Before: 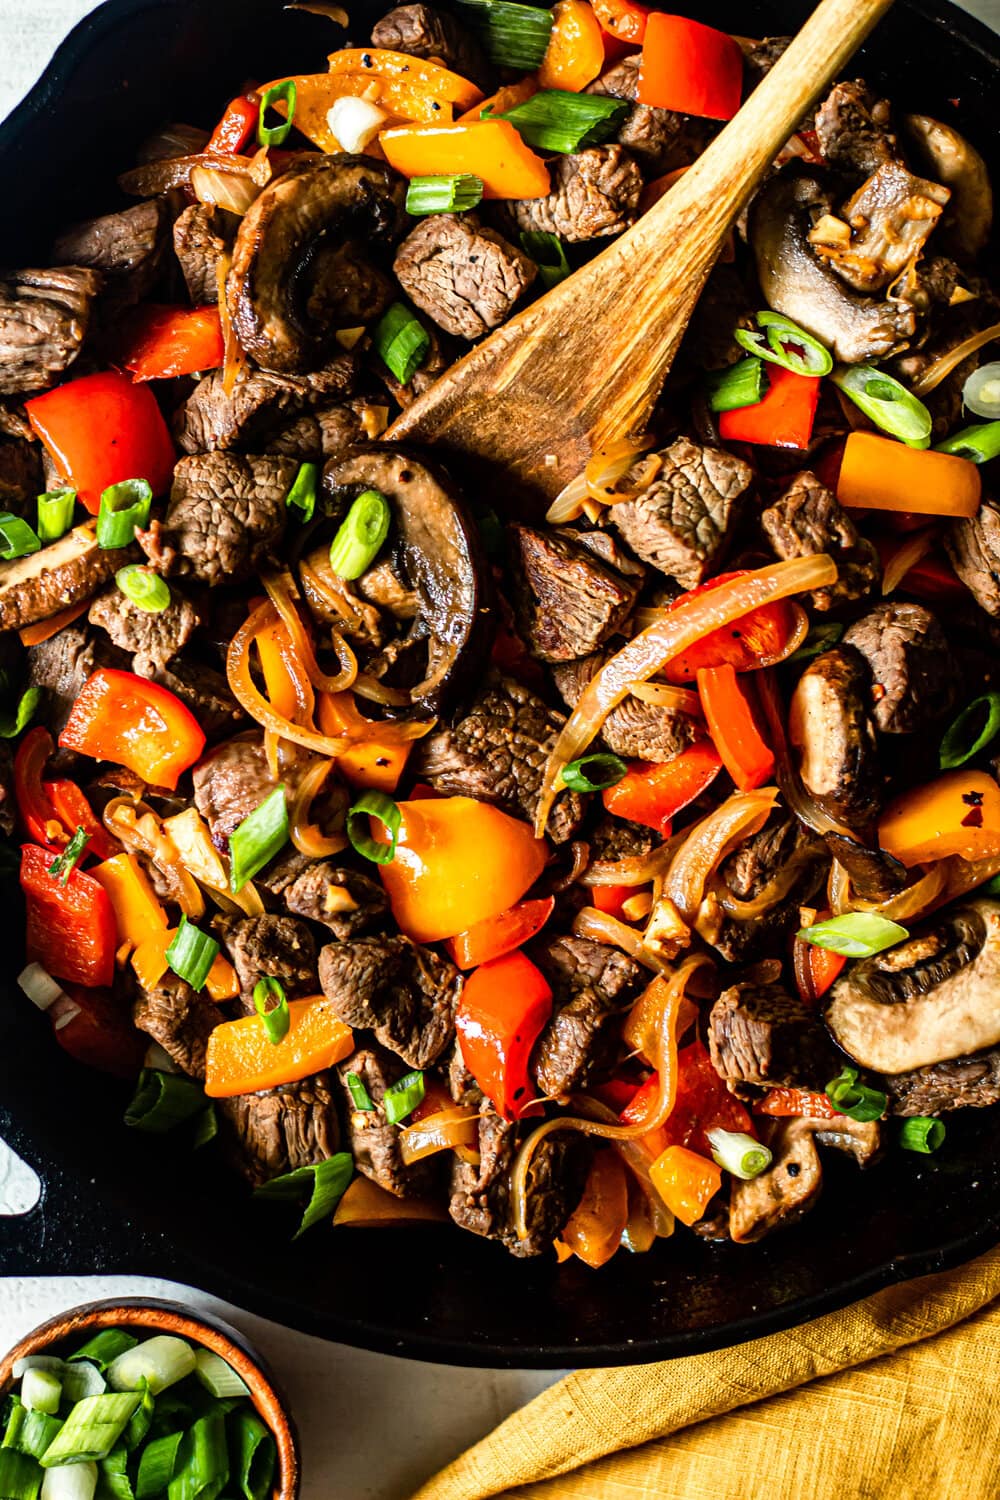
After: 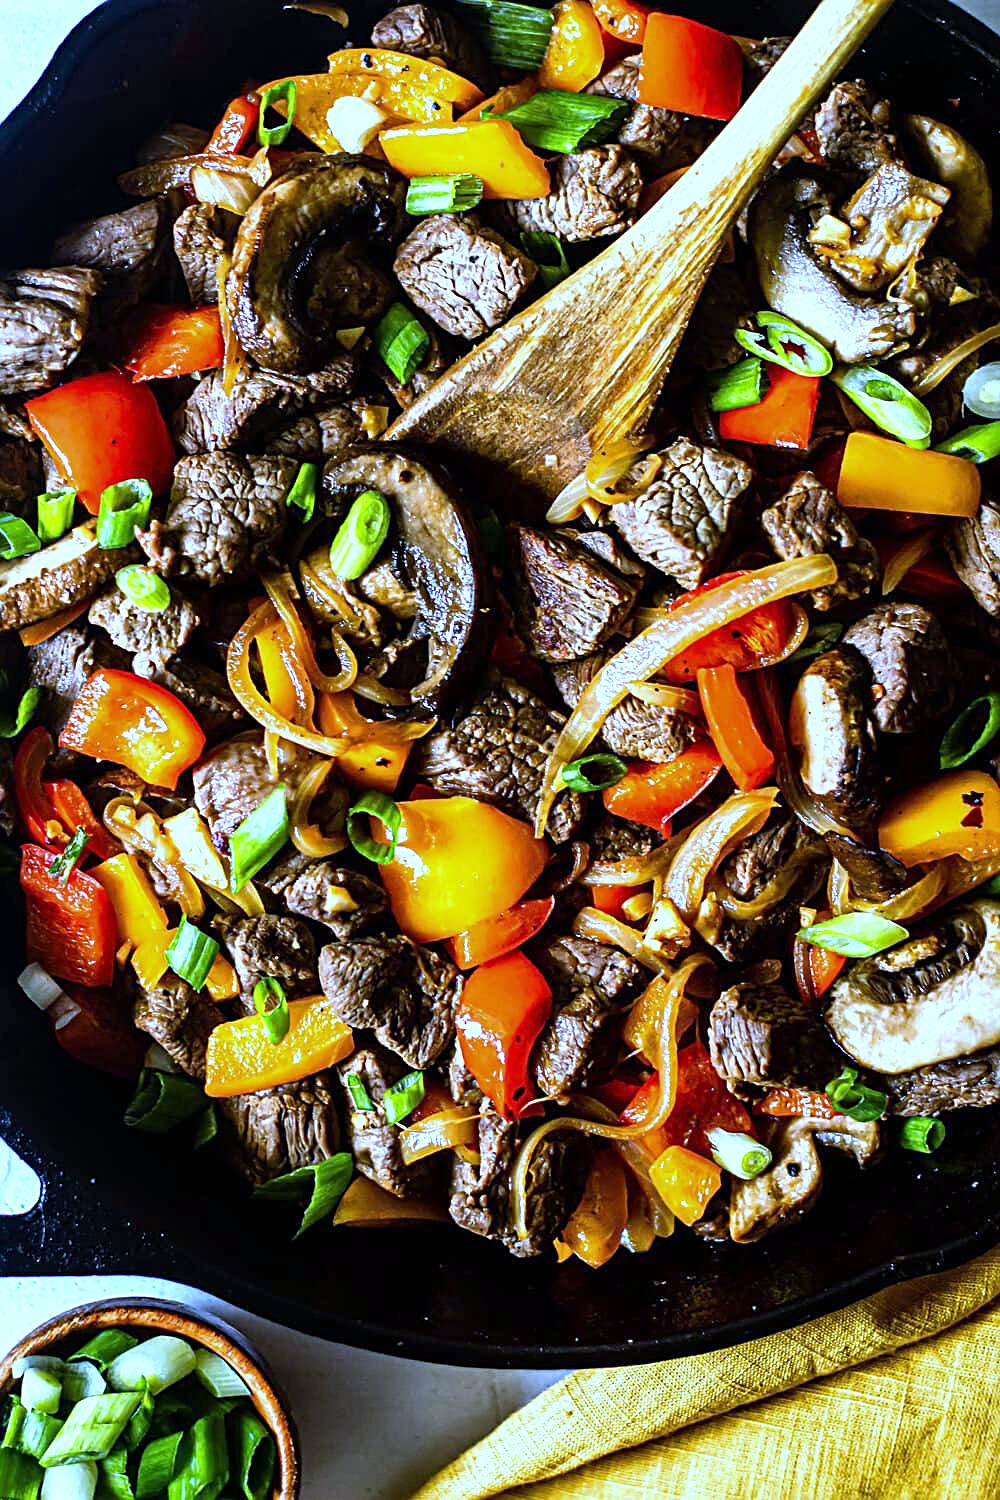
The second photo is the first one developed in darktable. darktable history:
sharpen: on, module defaults
exposure: exposure 0.496 EV, compensate highlight preservation false
white balance: red 0.766, blue 1.537
